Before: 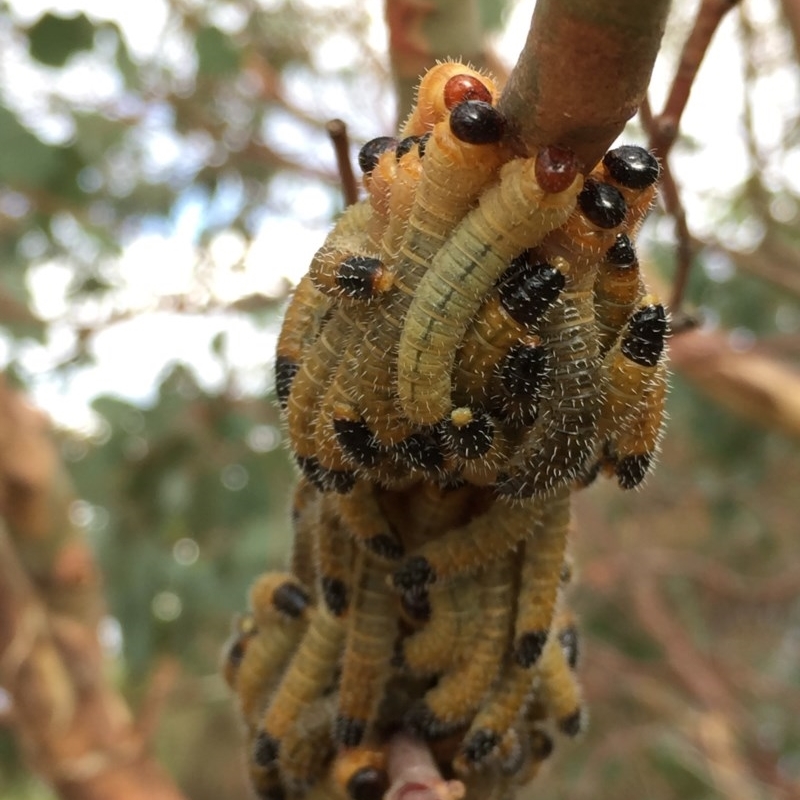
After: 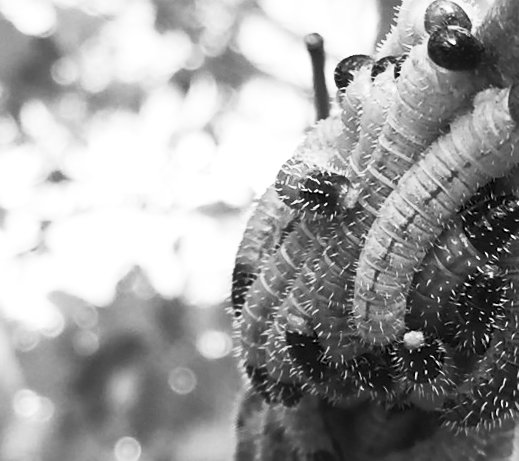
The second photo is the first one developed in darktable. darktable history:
crop and rotate: angle -4.99°, left 2.122%, top 6.945%, right 27.566%, bottom 30.519%
sharpen: radius 1.864, amount 0.398, threshold 1.271
contrast brightness saturation: contrast 0.53, brightness 0.47, saturation -1
